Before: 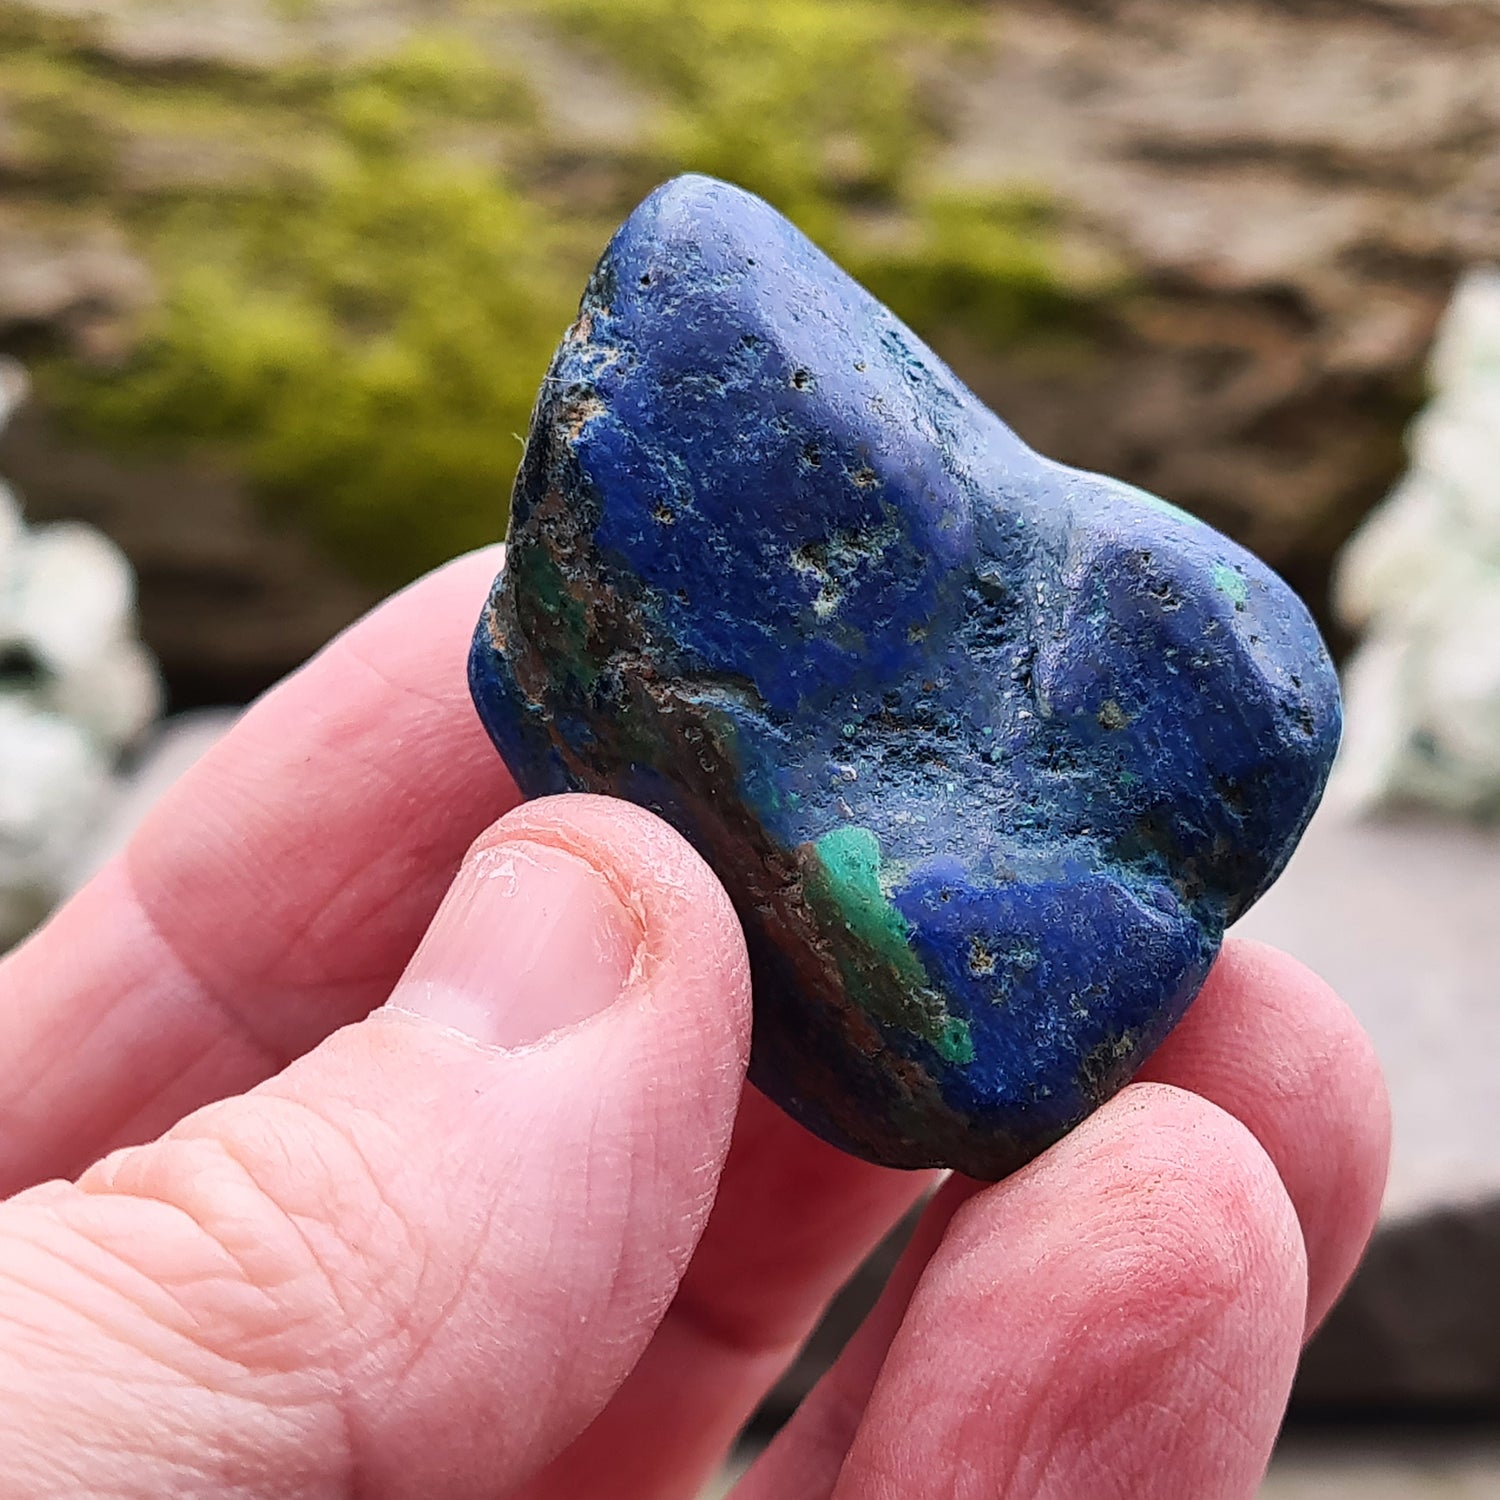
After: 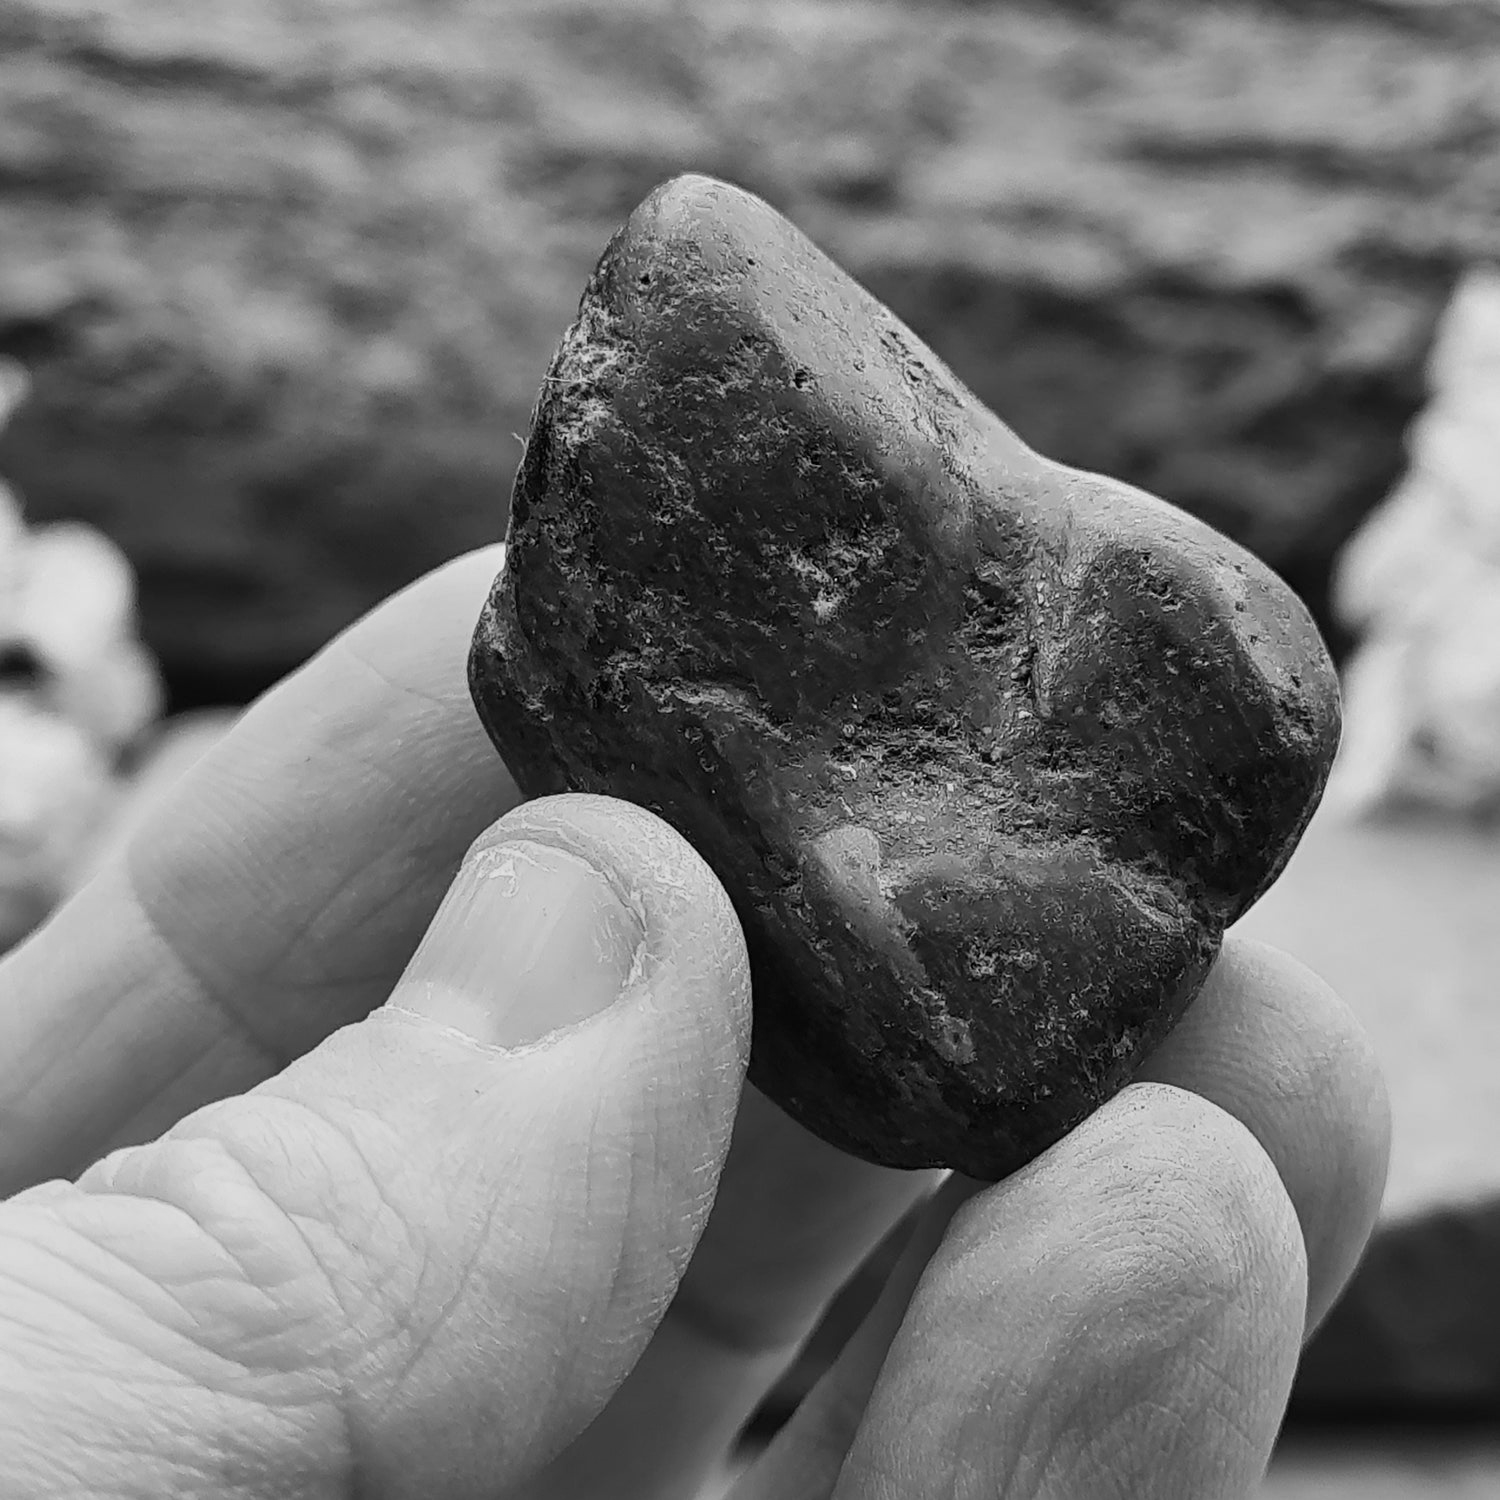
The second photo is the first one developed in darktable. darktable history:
monochrome: a -71.75, b 75.82
